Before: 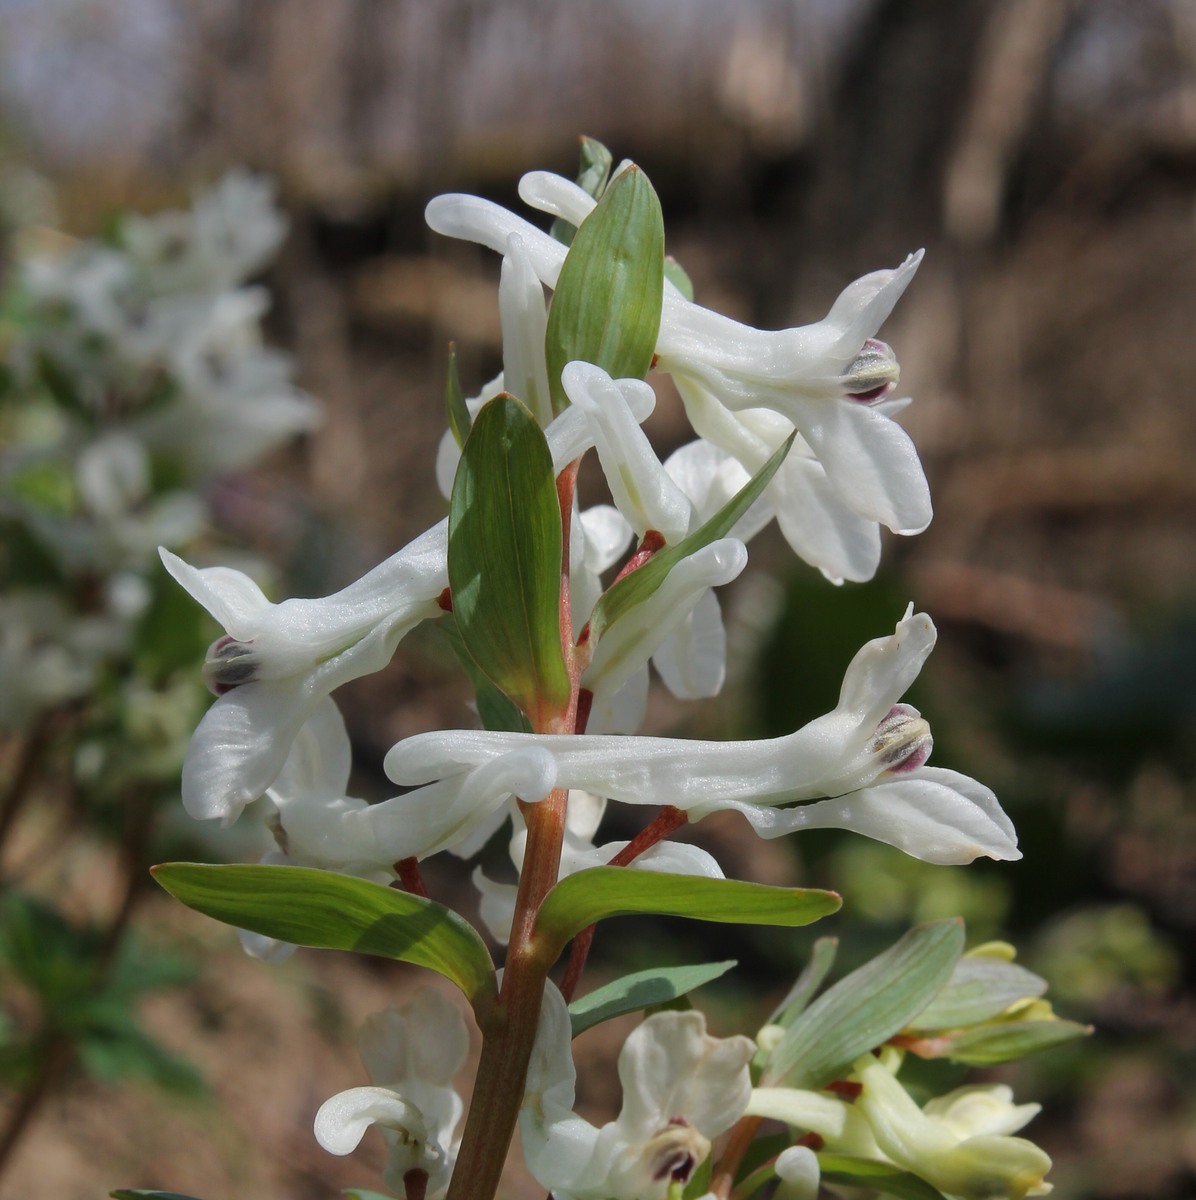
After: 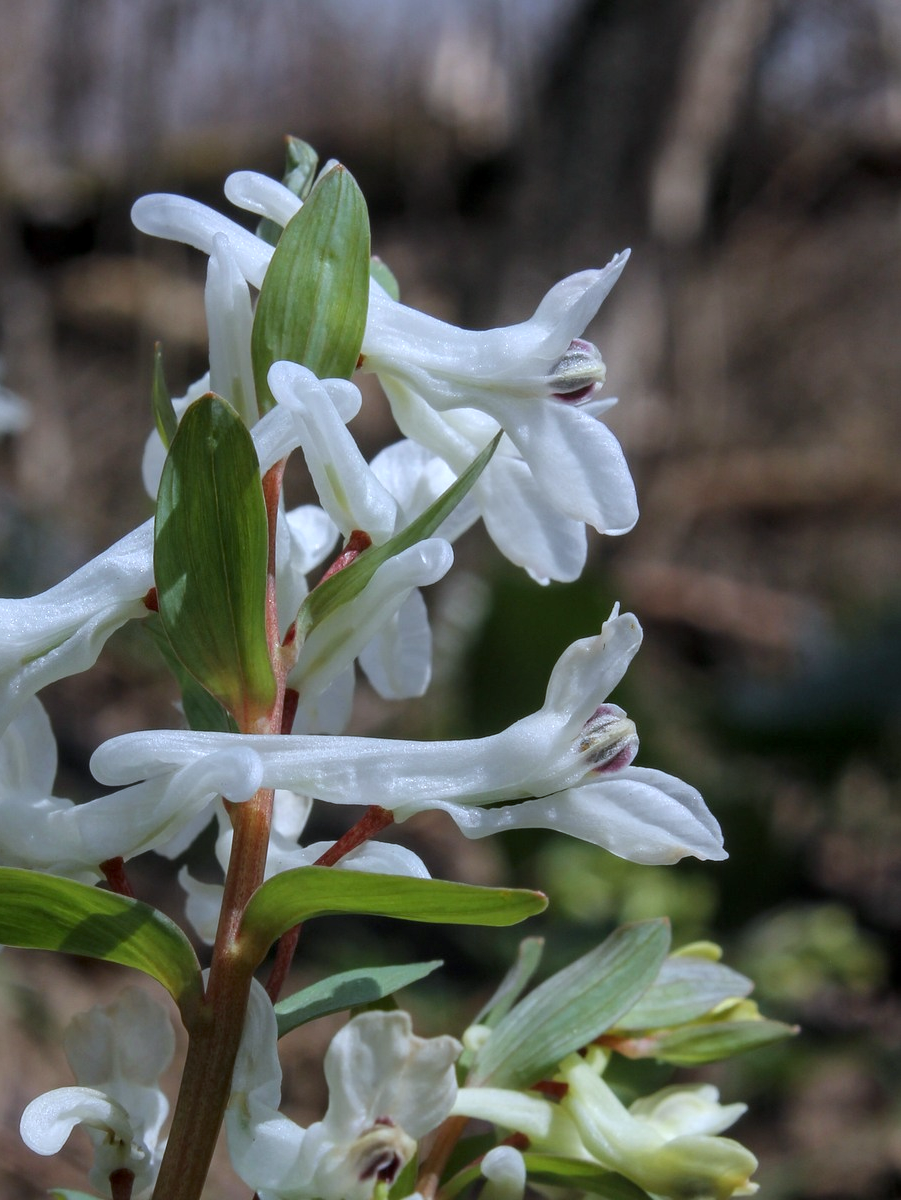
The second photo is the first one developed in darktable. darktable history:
local contrast: on, module defaults
white balance: red 0.926, green 1.003, blue 1.133
crop and rotate: left 24.6%
